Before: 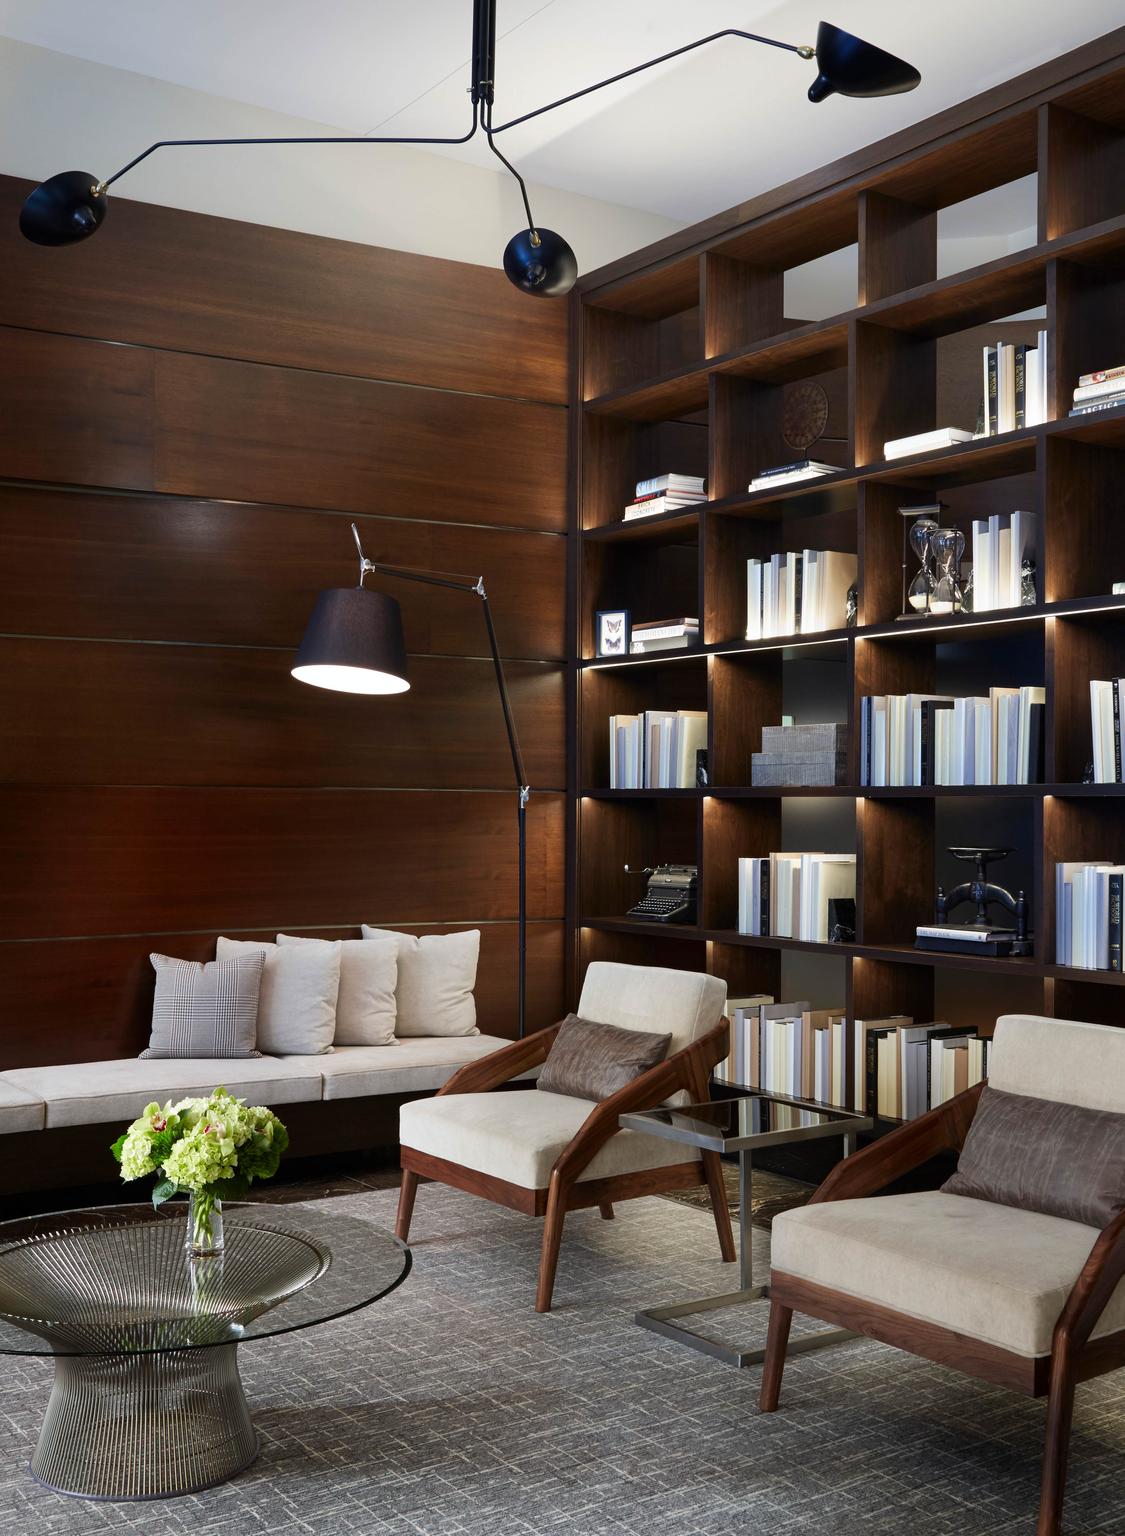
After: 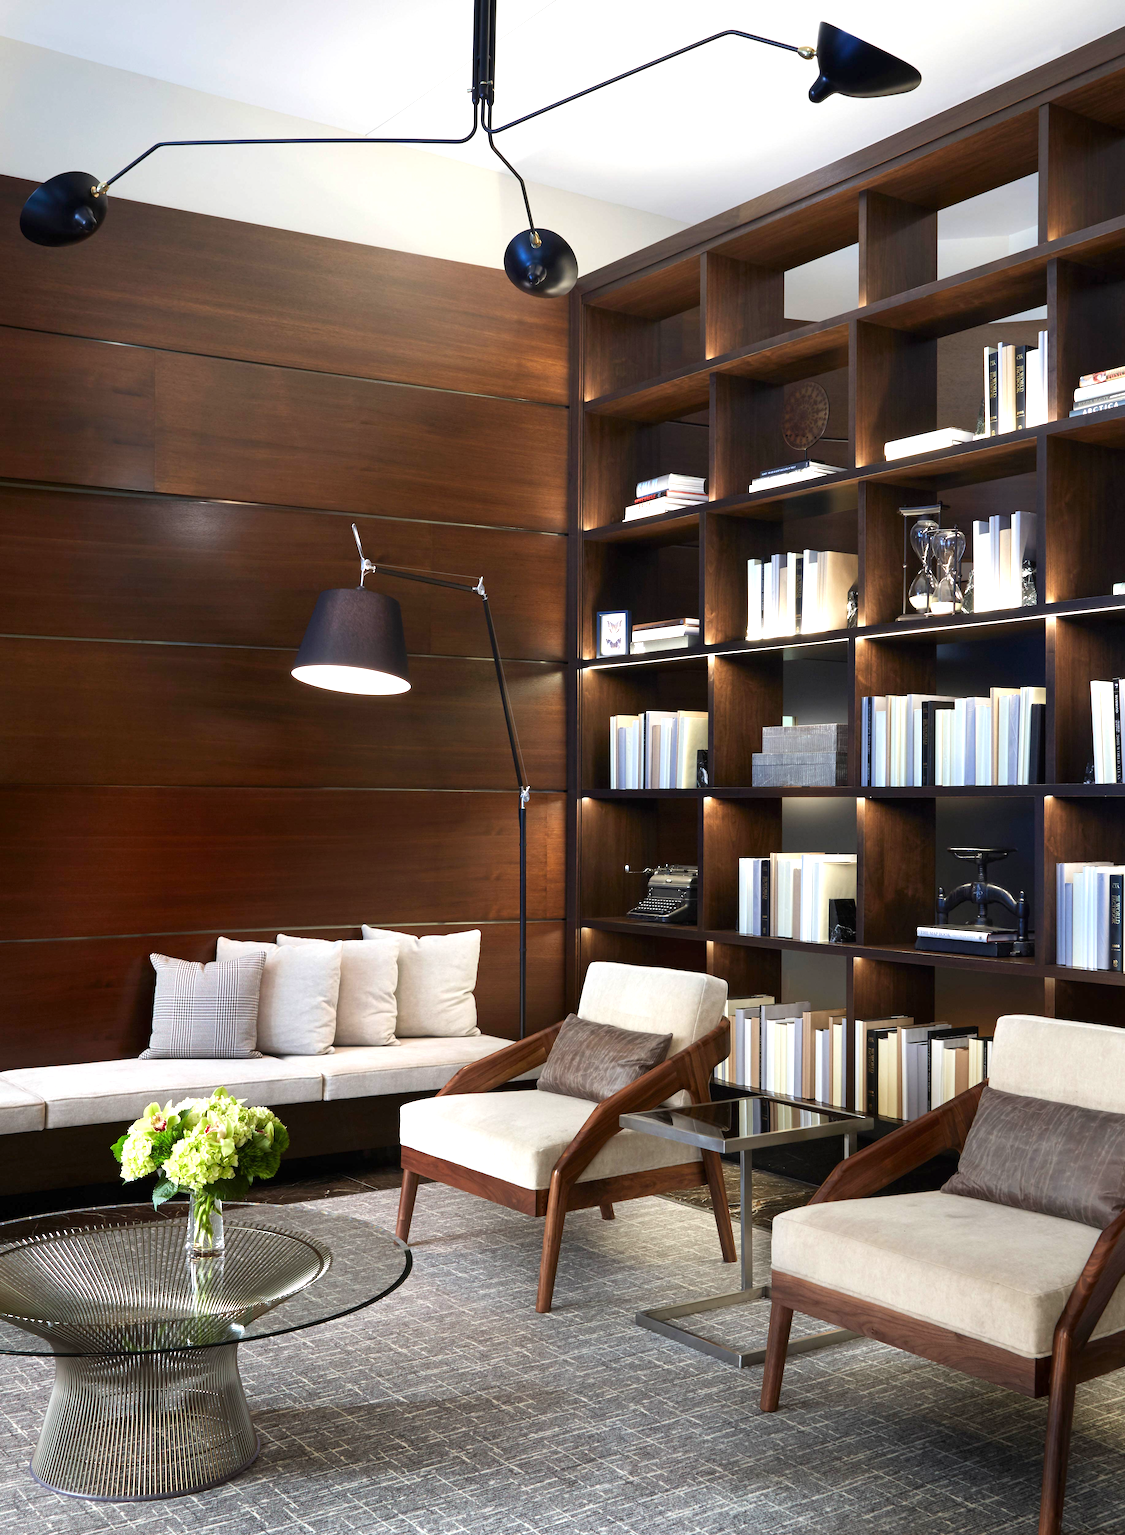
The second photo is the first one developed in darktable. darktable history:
exposure: exposure 0.742 EV, compensate exposure bias true, compensate highlight preservation false
